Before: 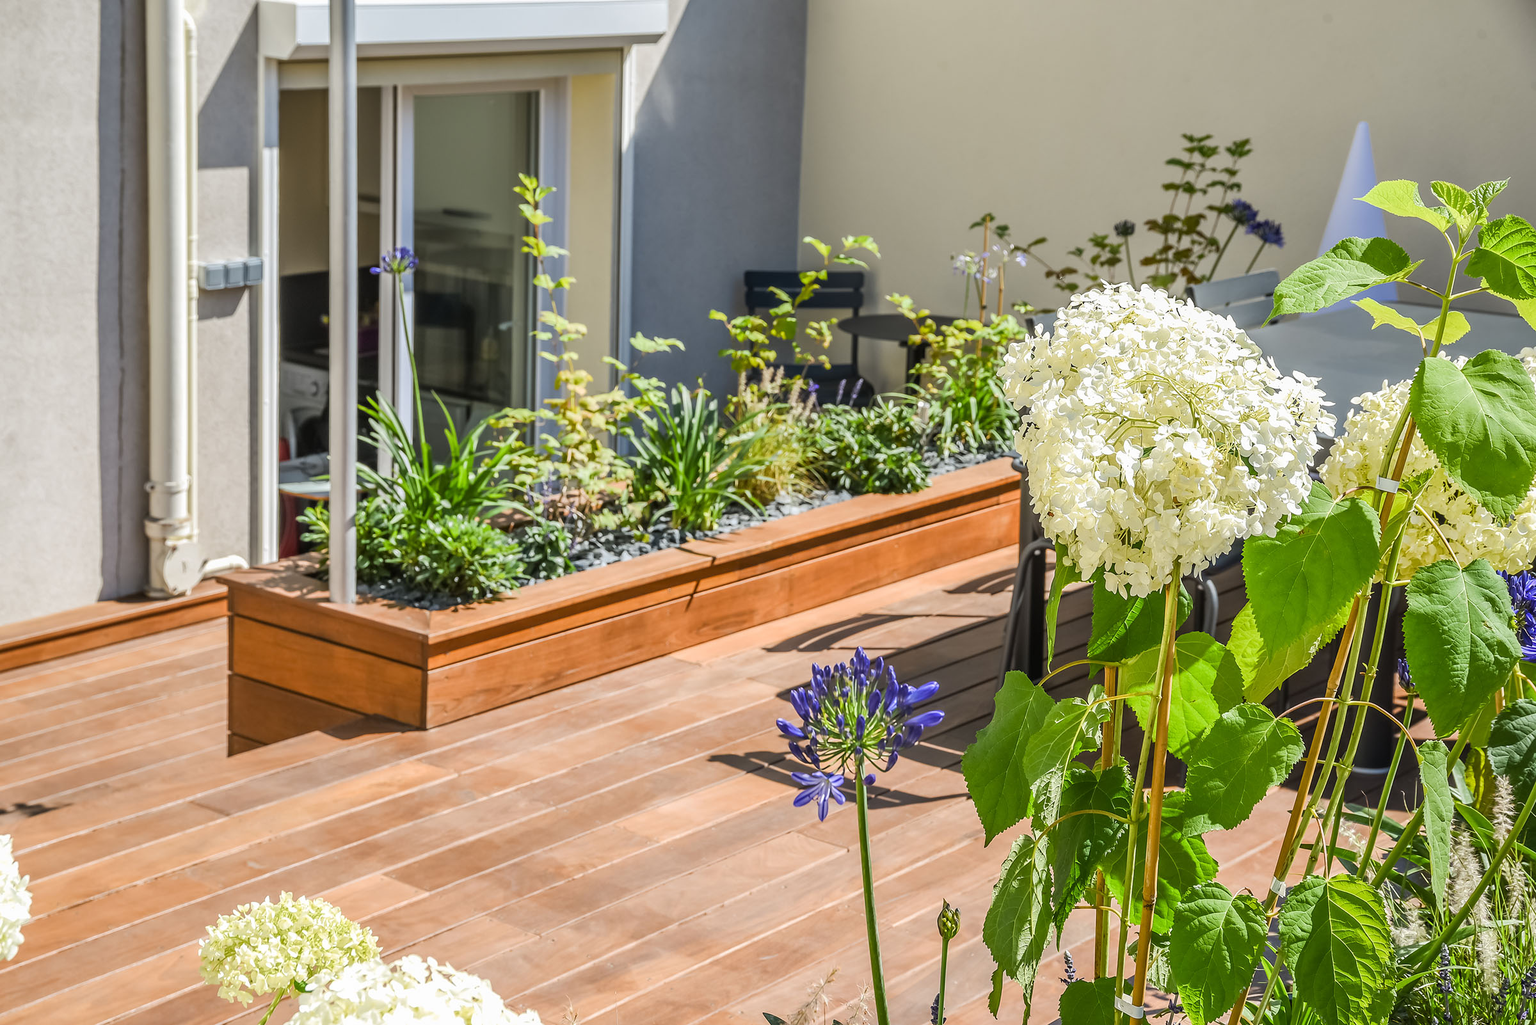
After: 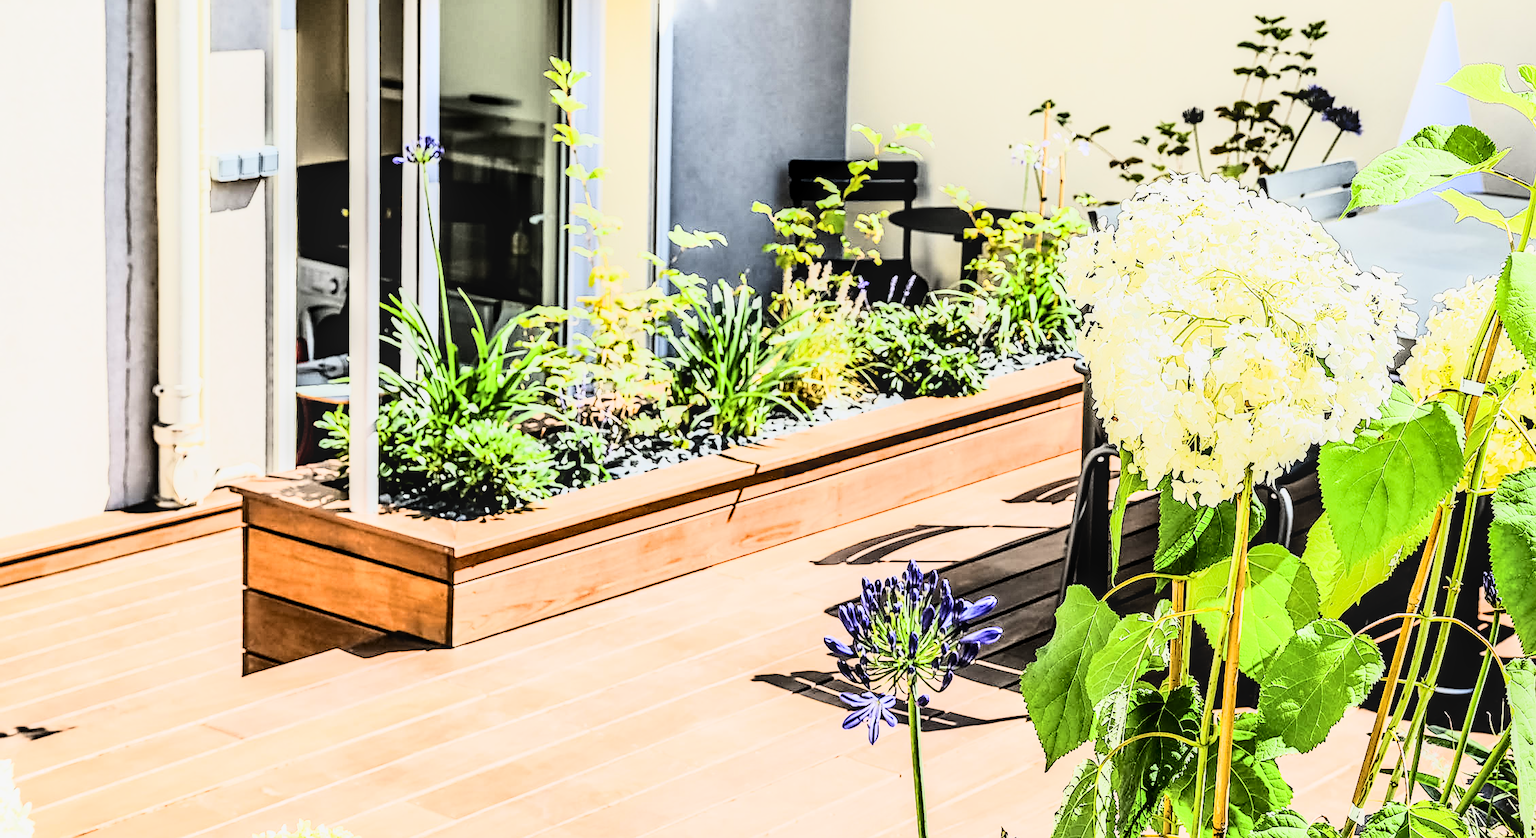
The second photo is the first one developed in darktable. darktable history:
crop and rotate: angle 0.03°, top 11.643%, right 5.651%, bottom 11.189%
shadows and highlights: shadows 10, white point adjustment 1, highlights -40
rgb curve: curves: ch0 [(0, 0) (0.21, 0.15) (0.24, 0.21) (0.5, 0.75) (0.75, 0.96) (0.89, 0.99) (1, 1)]; ch1 [(0, 0.02) (0.21, 0.13) (0.25, 0.2) (0.5, 0.67) (0.75, 0.9) (0.89, 0.97) (1, 1)]; ch2 [(0, 0.02) (0.21, 0.13) (0.25, 0.2) (0.5, 0.67) (0.75, 0.9) (0.89, 0.97) (1, 1)], compensate middle gray true
local contrast: detail 130%
sharpen: amount 0.55
contrast brightness saturation: contrast 0.39, brightness 0.1
bloom: size 3%, threshold 100%, strength 0%
filmic rgb: black relative exposure -5 EV, hardness 2.88, contrast 1.2, highlights saturation mix -30%
